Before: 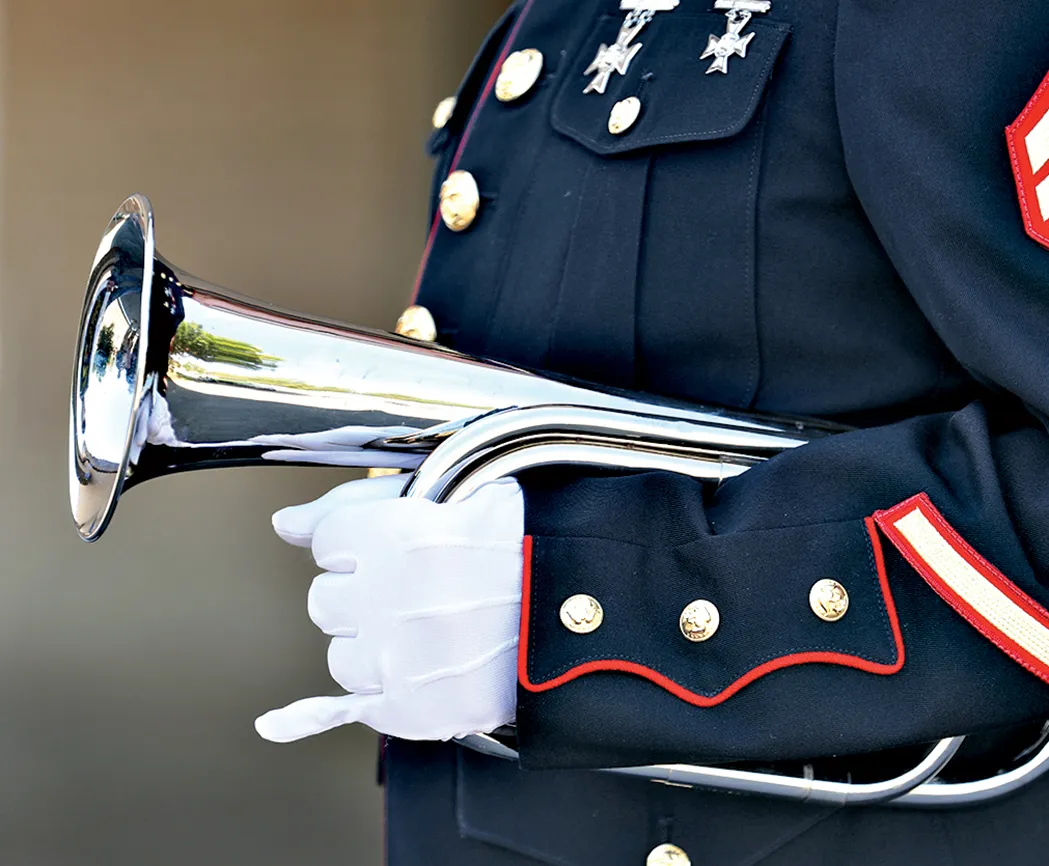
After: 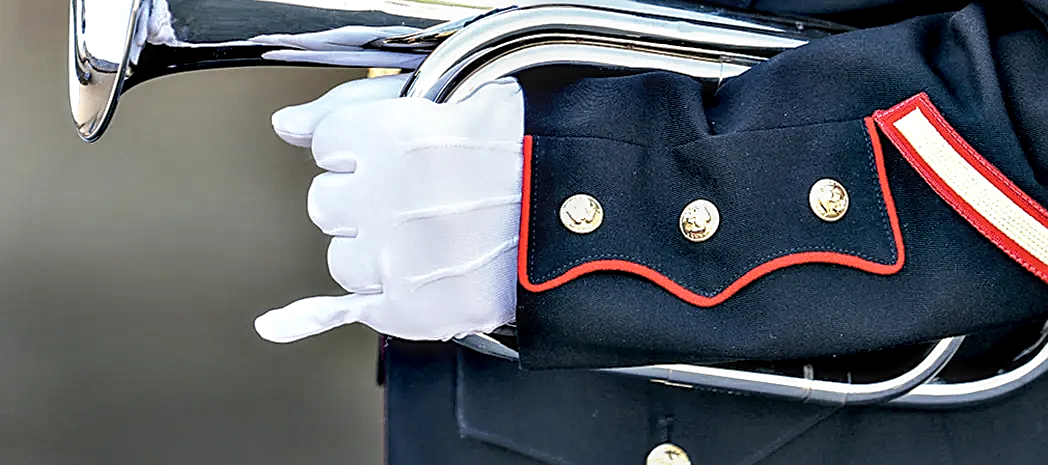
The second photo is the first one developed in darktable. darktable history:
local contrast: detail 150%
crop and rotate: top 46.237%
sharpen: on, module defaults
